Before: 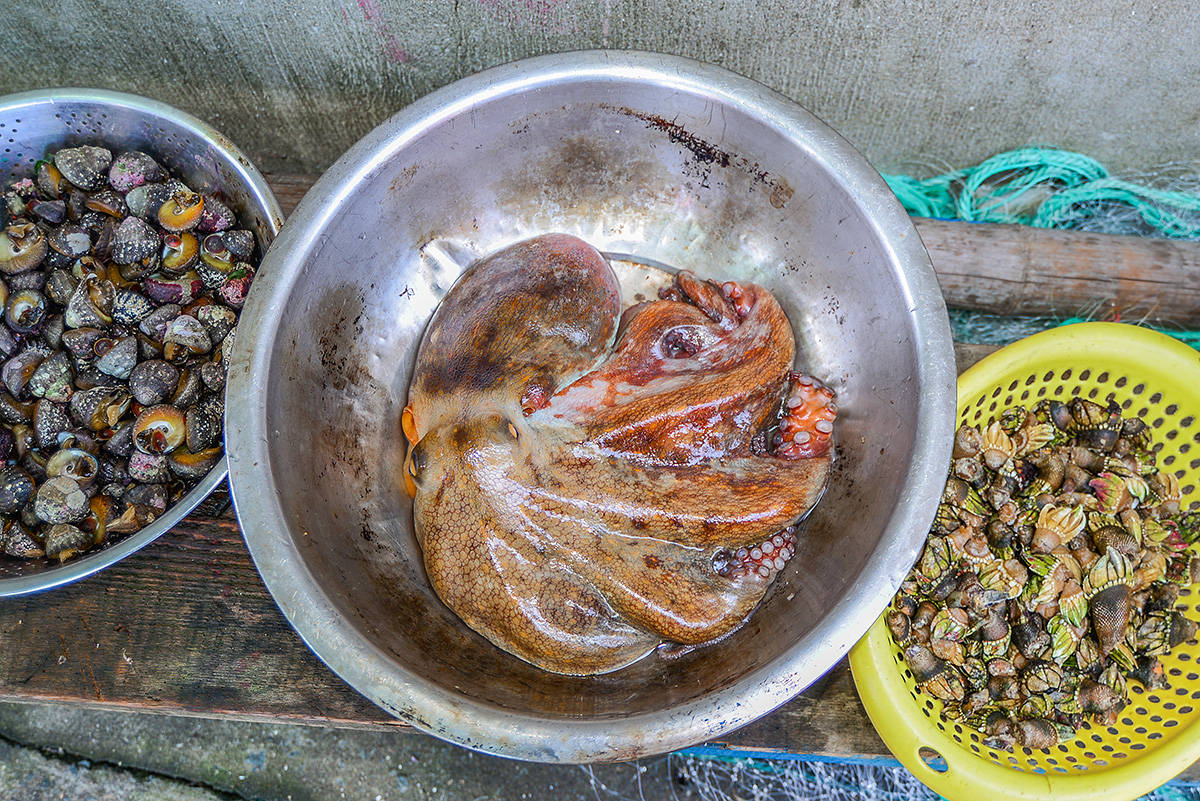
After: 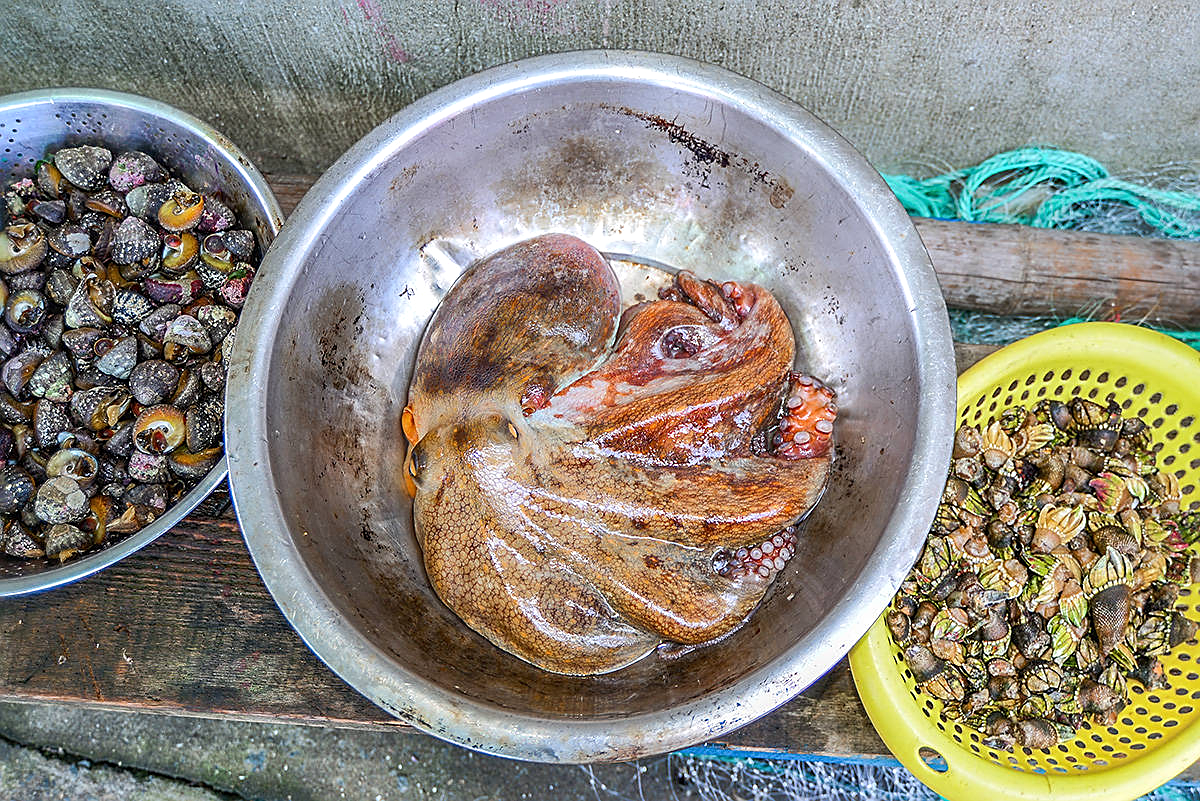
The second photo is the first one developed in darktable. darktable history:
sharpen: on, module defaults
exposure: exposure 0.201 EV, compensate highlight preservation false
